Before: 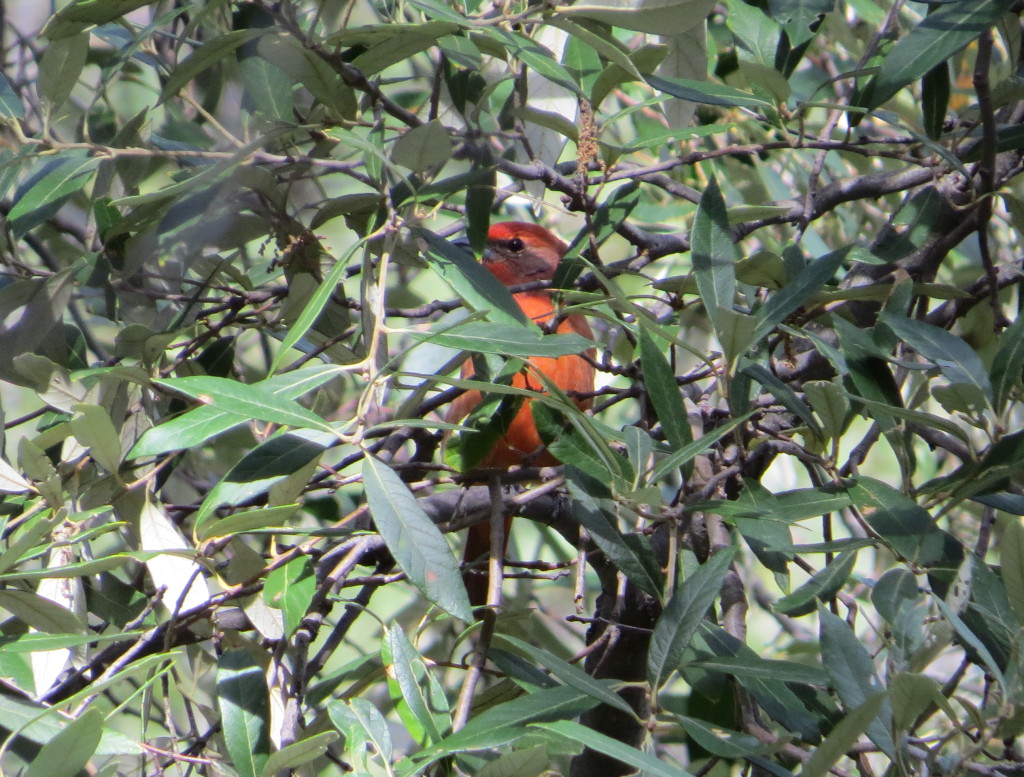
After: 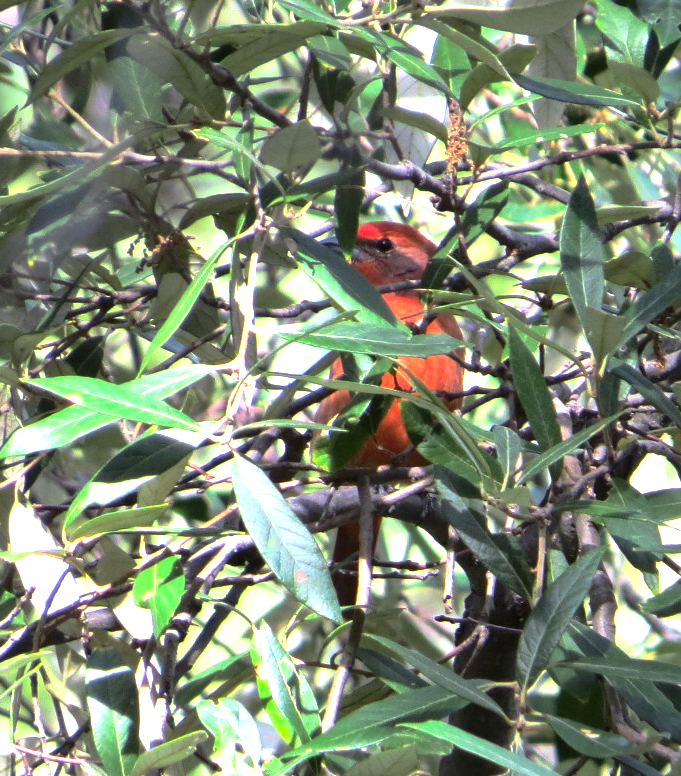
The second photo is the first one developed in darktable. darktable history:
base curve: curves: ch0 [(0, 0) (0.595, 0.418) (1, 1)], preserve colors none
local contrast: mode bilateral grid, contrast 27, coarseness 16, detail 115%, midtone range 0.2
crop and rotate: left 12.837%, right 20.587%
exposure: black level correction 0, exposure 1.001 EV, compensate highlight preservation false
